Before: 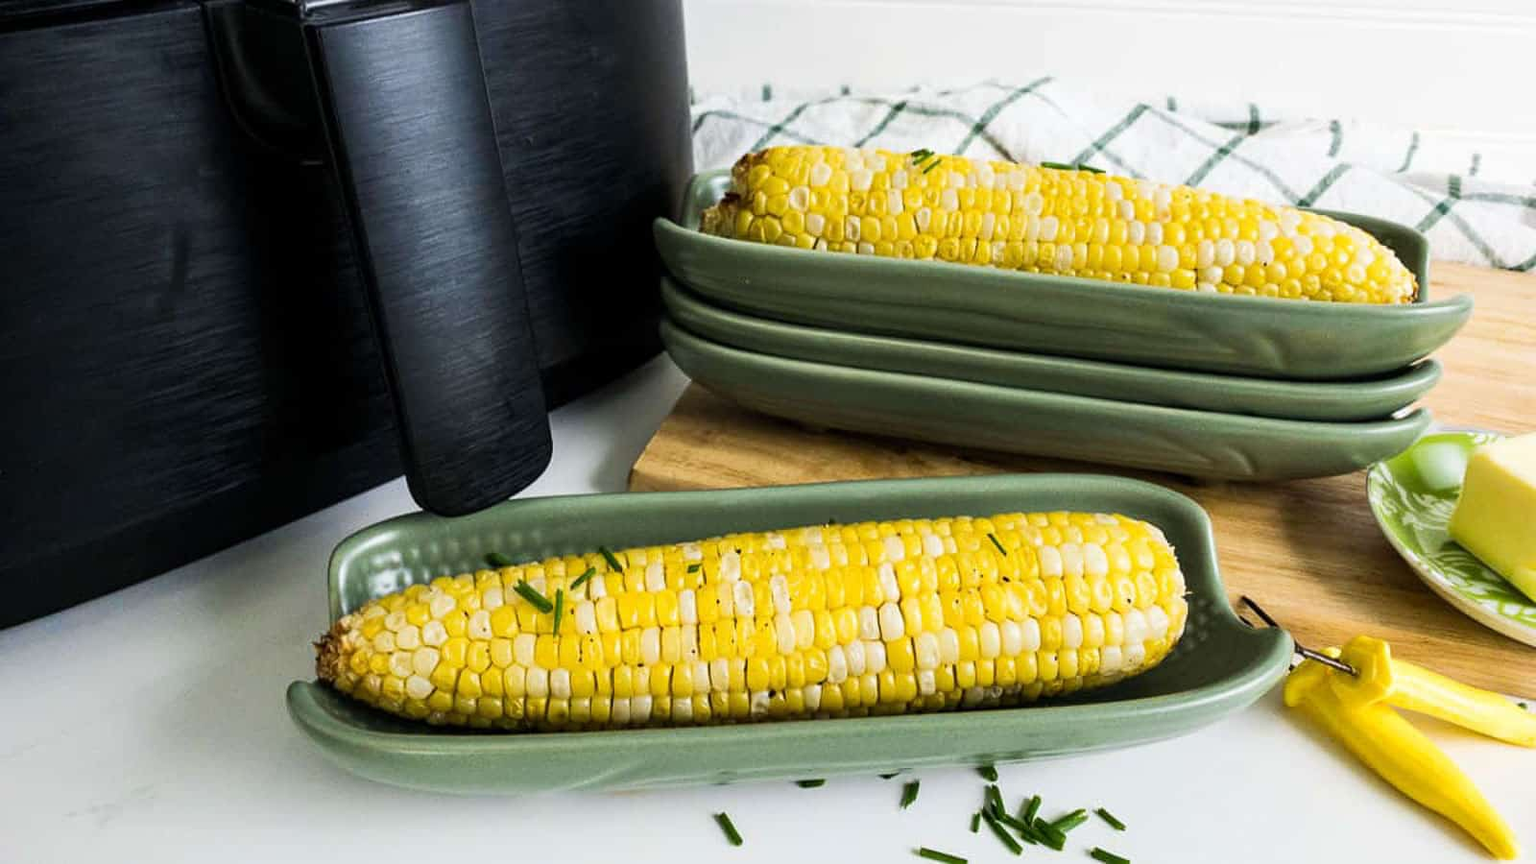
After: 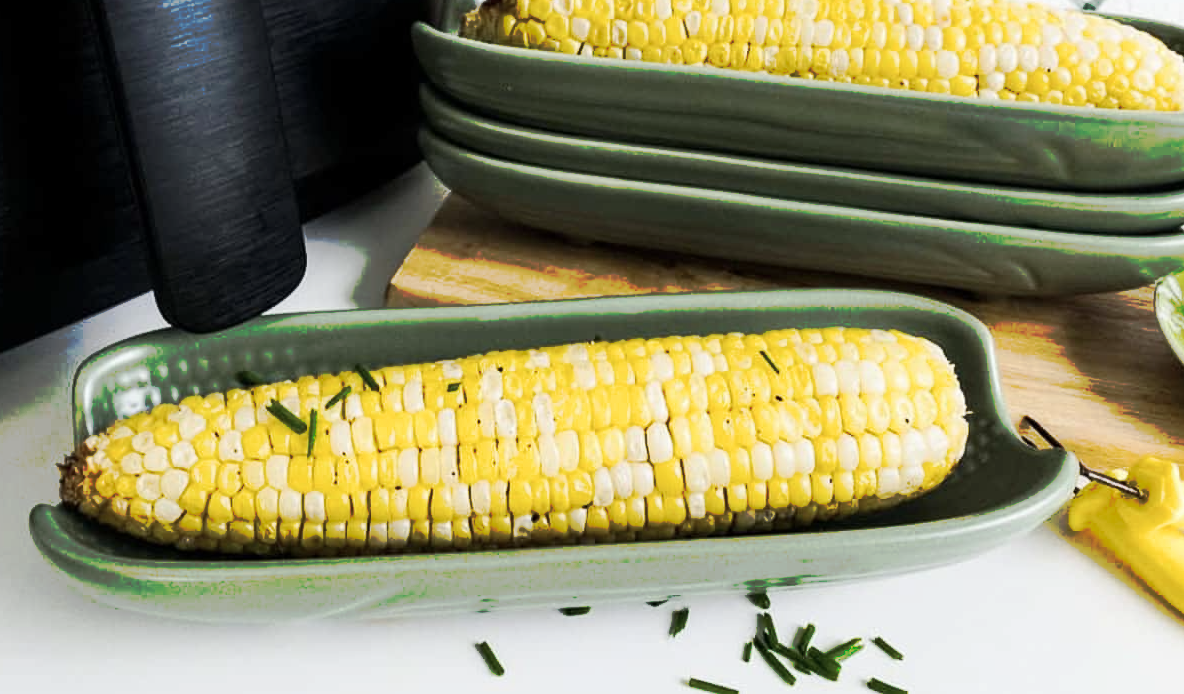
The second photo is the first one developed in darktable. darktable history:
contrast brightness saturation: contrast 0.06, brightness -0.01, saturation -0.23
tone curve: curves: ch0 [(0, 0) (0.003, 0.003) (0.011, 0.01) (0.025, 0.023) (0.044, 0.042) (0.069, 0.065) (0.1, 0.094) (0.136, 0.127) (0.177, 0.166) (0.224, 0.211) (0.277, 0.26) (0.335, 0.315) (0.399, 0.375) (0.468, 0.44) (0.543, 0.658) (0.623, 0.718) (0.709, 0.782) (0.801, 0.851) (0.898, 0.923) (1, 1)], preserve colors none
crop: left 16.871%, top 22.857%, right 9.116%
